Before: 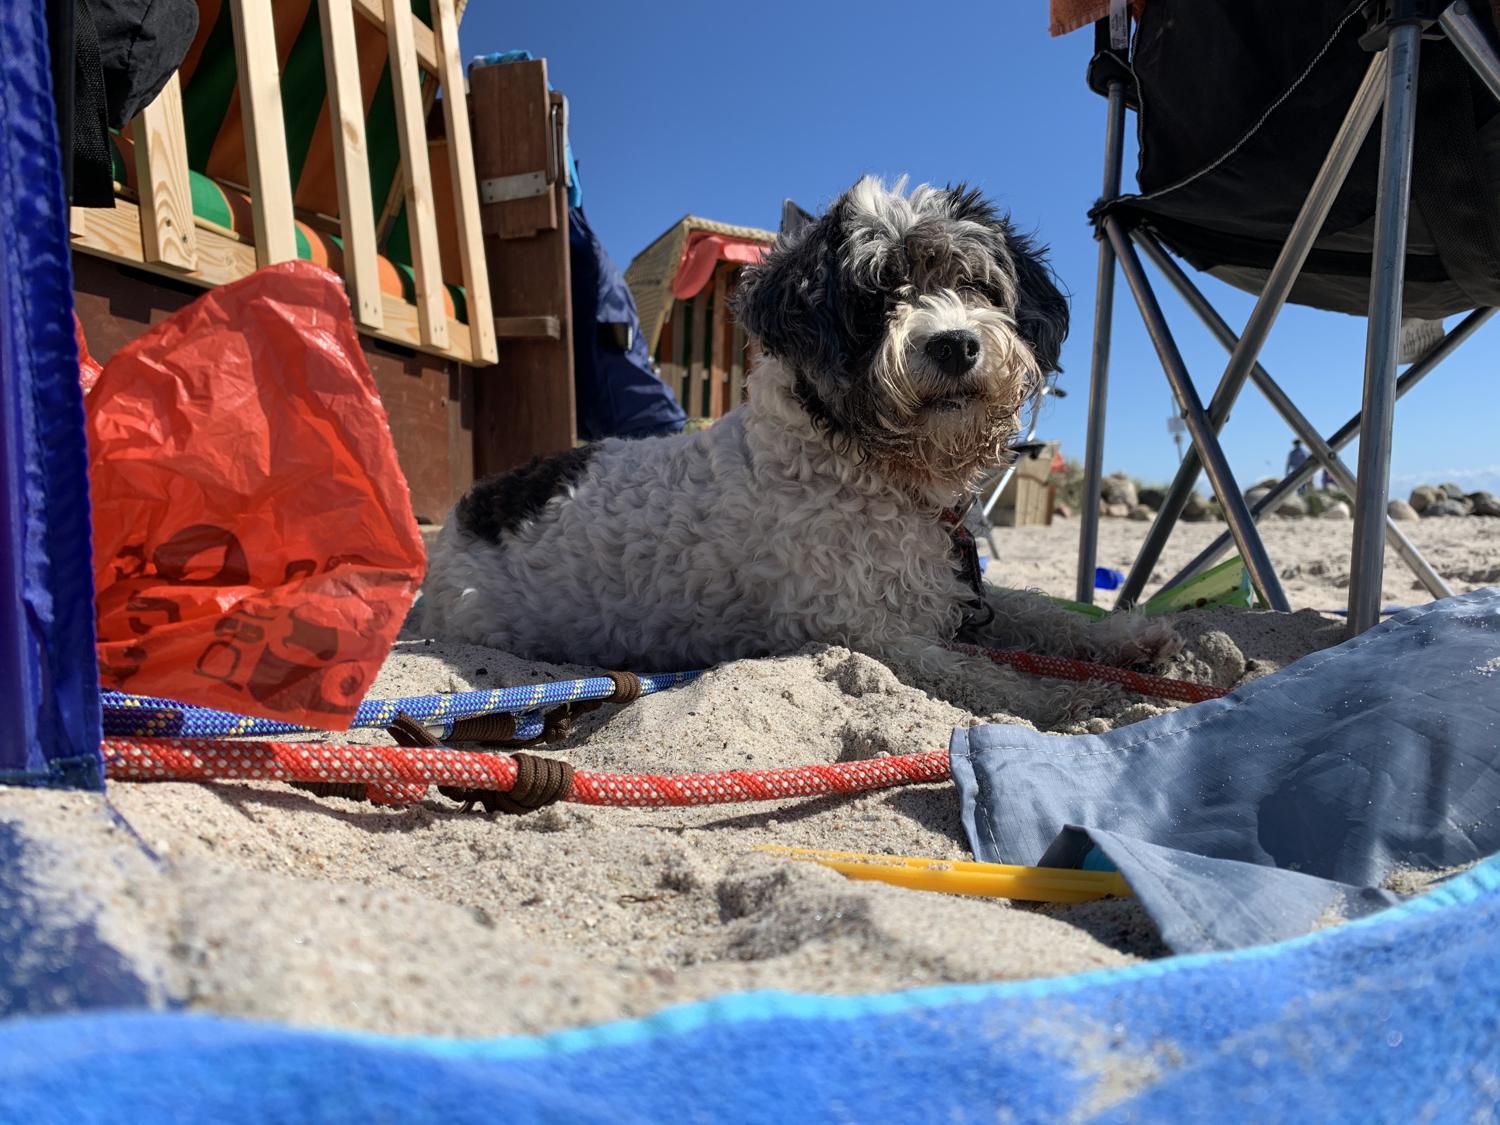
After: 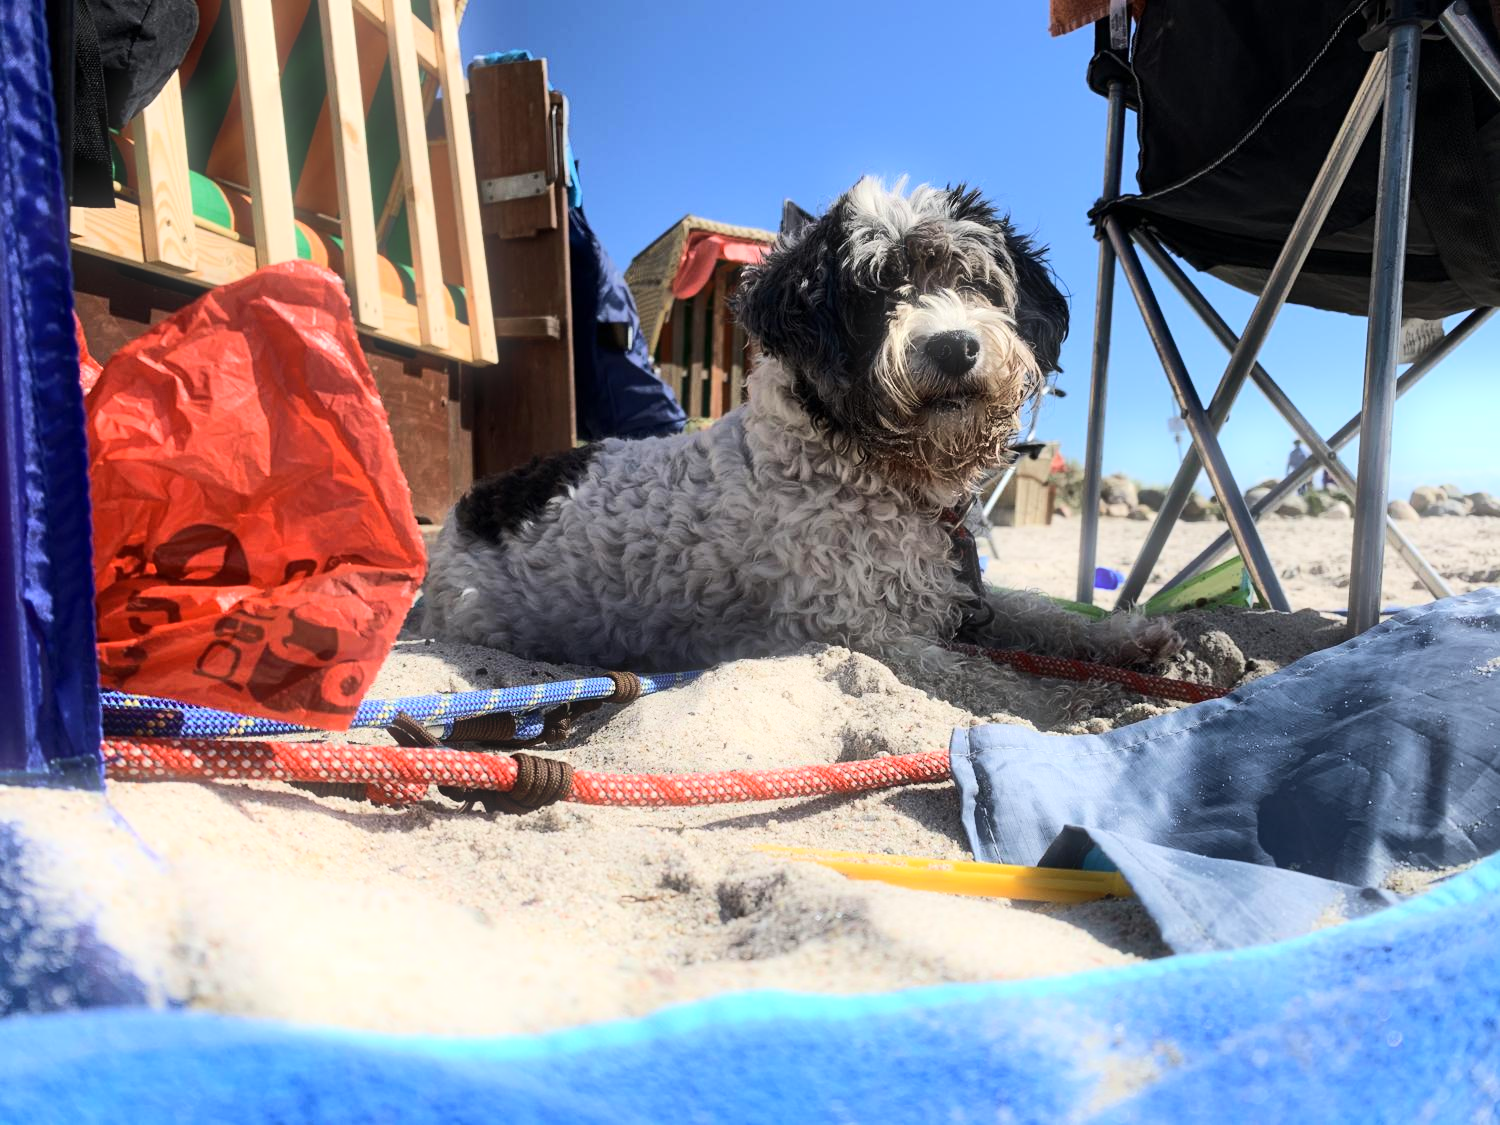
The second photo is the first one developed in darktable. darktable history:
bloom: size 5%, threshold 95%, strength 15%
rgb curve: curves: ch0 [(0, 0) (0.284, 0.292) (0.505, 0.644) (1, 1)]; ch1 [(0, 0) (0.284, 0.292) (0.505, 0.644) (1, 1)]; ch2 [(0, 0) (0.284, 0.292) (0.505, 0.644) (1, 1)], compensate middle gray true
